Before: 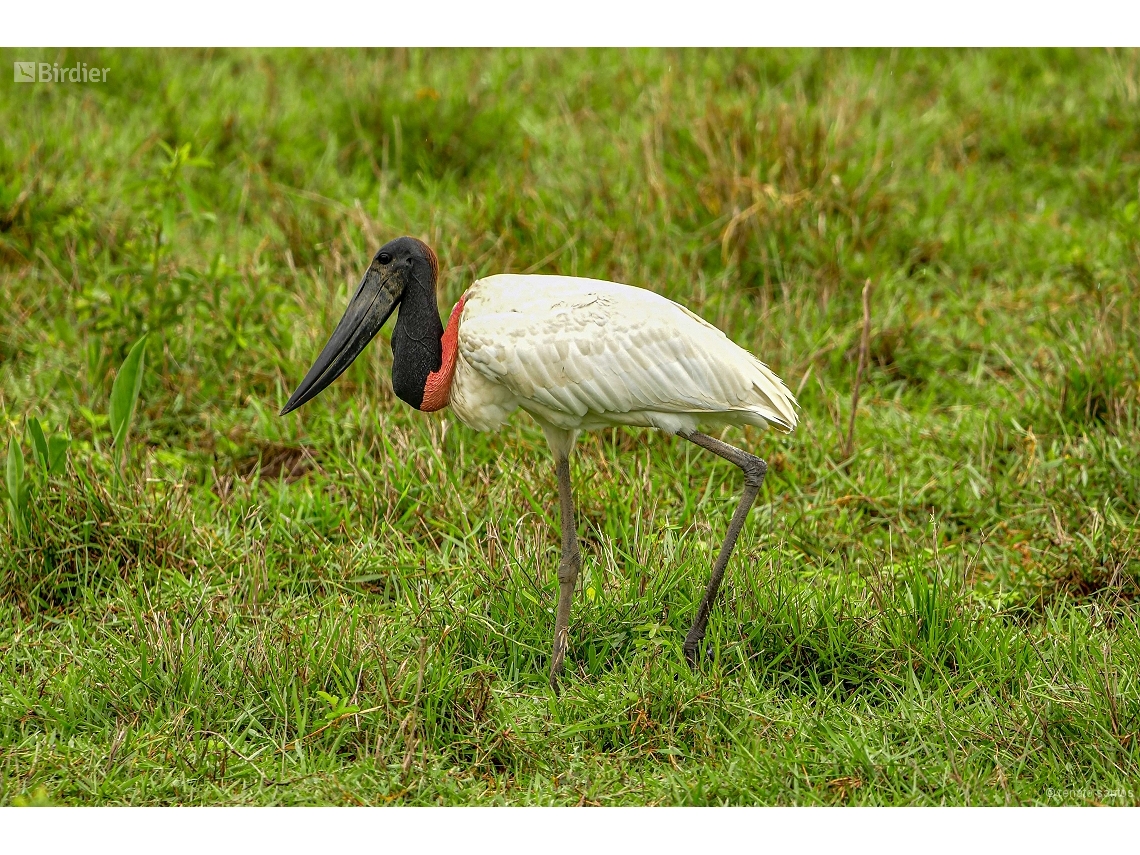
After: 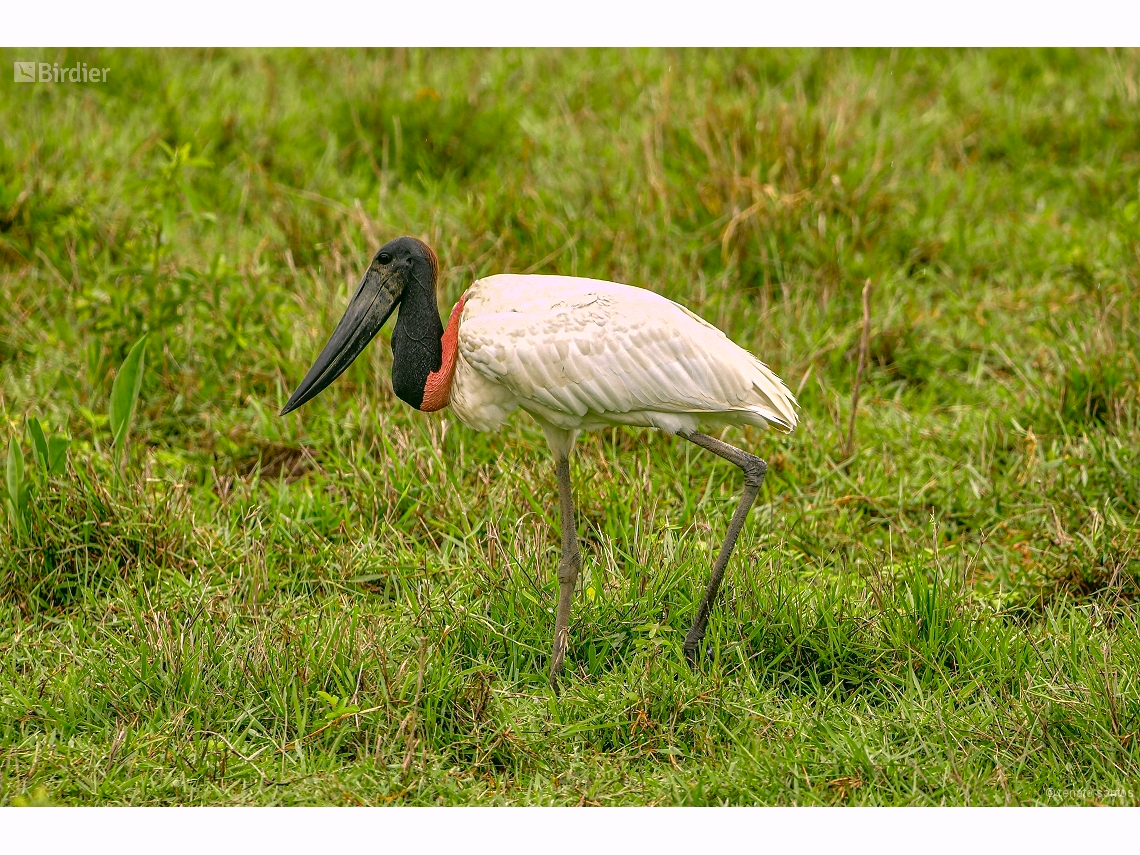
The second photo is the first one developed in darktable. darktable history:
color correction: highlights a* 4.02, highlights b* 4.98, shadows a* -7.55, shadows b* 4.98
white balance: red 1.05, blue 1.072
tone curve: curves: ch0 [(0, 0) (0.003, 0.032) (0.011, 0.034) (0.025, 0.039) (0.044, 0.055) (0.069, 0.078) (0.1, 0.111) (0.136, 0.147) (0.177, 0.191) (0.224, 0.238) (0.277, 0.291) (0.335, 0.35) (0.399, 0.41) (0.468, 0.48) (0.543, 0.547) (0.623, 0.621) (0.709, 0.699) (0.801, 0.789) (0.898, 0.884) (1, 1)], preserve colors none
